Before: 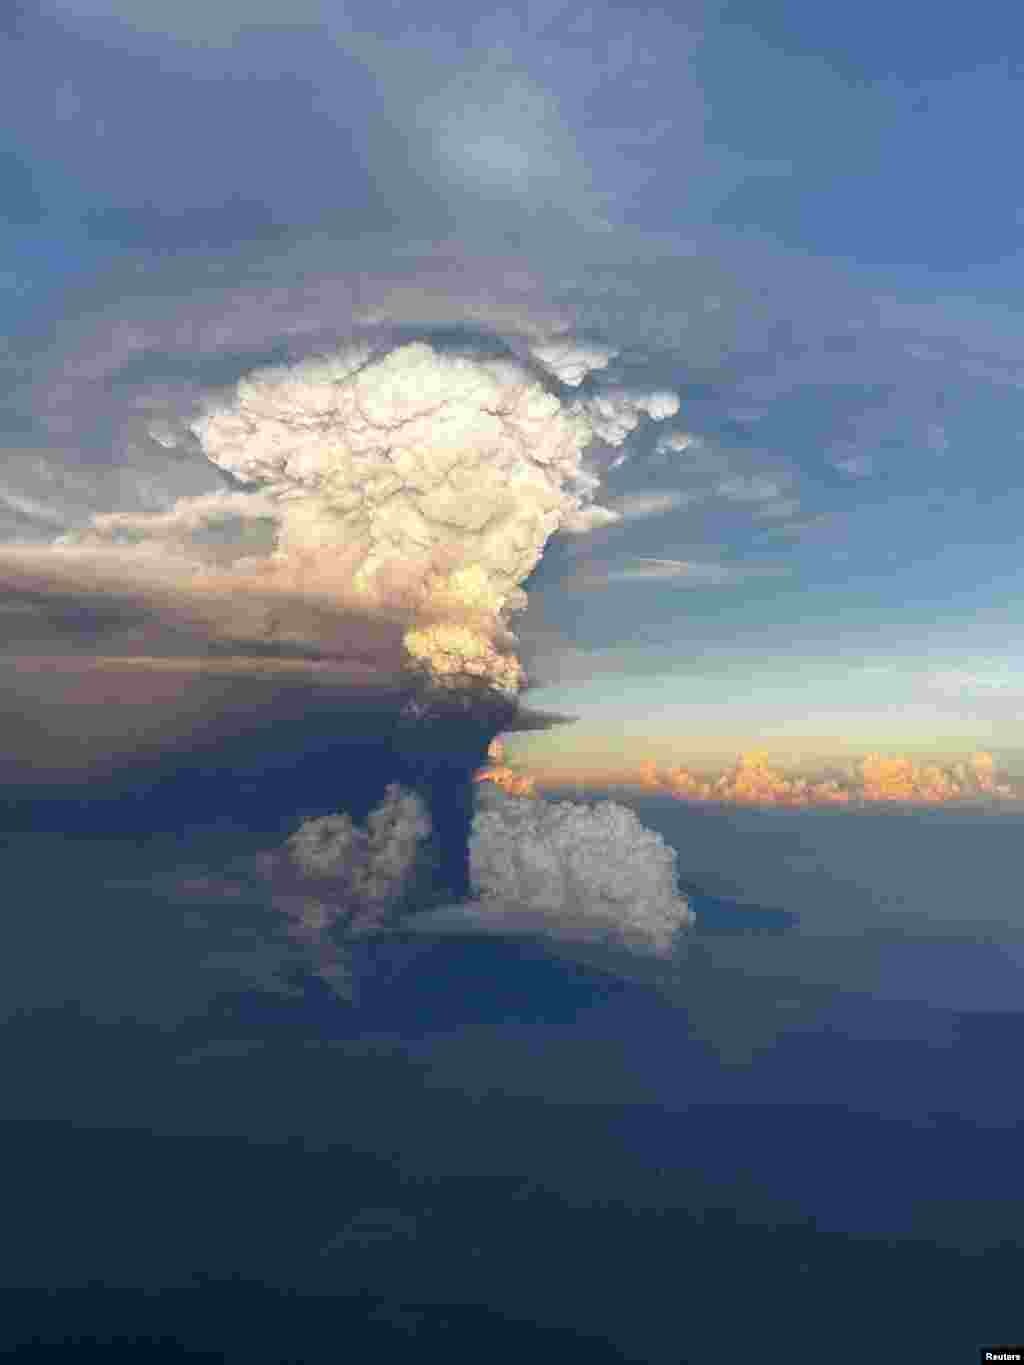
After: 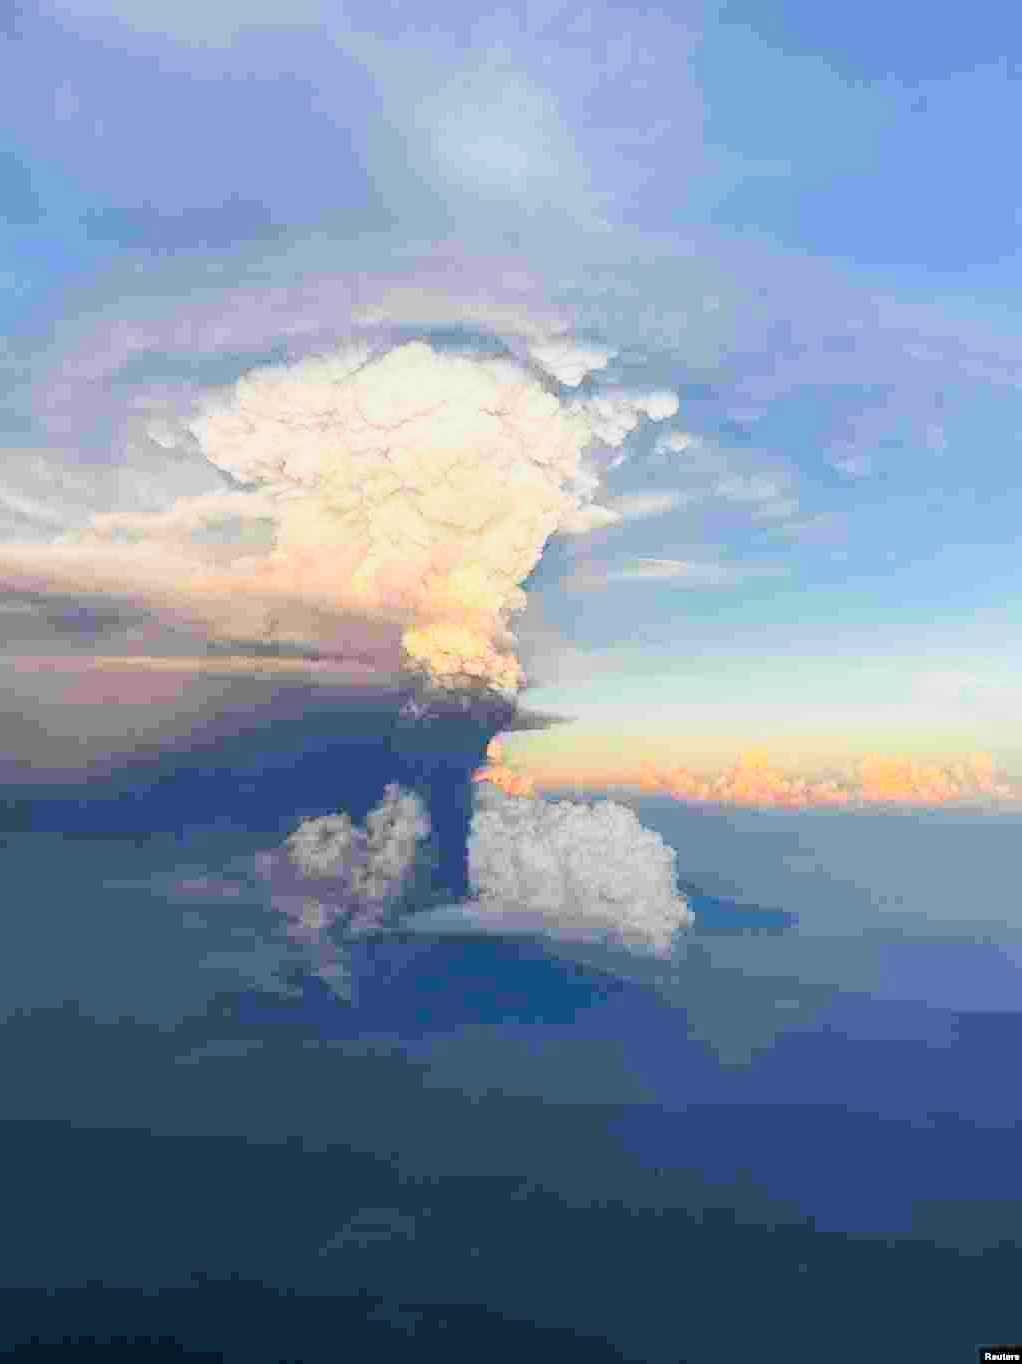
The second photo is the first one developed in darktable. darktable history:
filmic rgb: black relative exposure -7.65 EV, white relative exposure 4.56 EV, hardness 3.61
contrast brightness saturation: contrast 0.199, brightness 0.165, saturation 0.227
exposure: black level correction -0.002, exposure 0.528 EV, compensate highlight preservation false
crop and rotate: left 0.166%, bottom 0.008%
